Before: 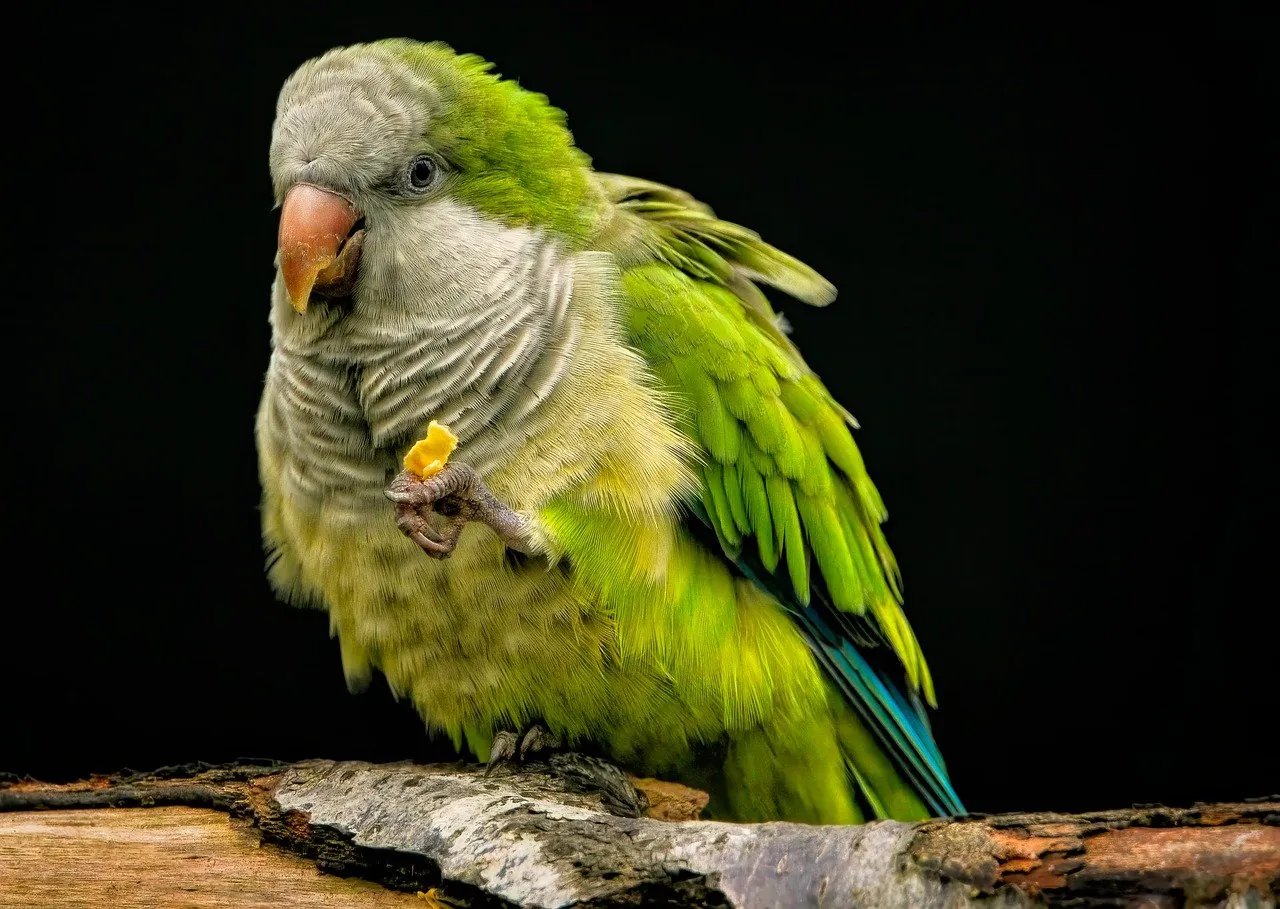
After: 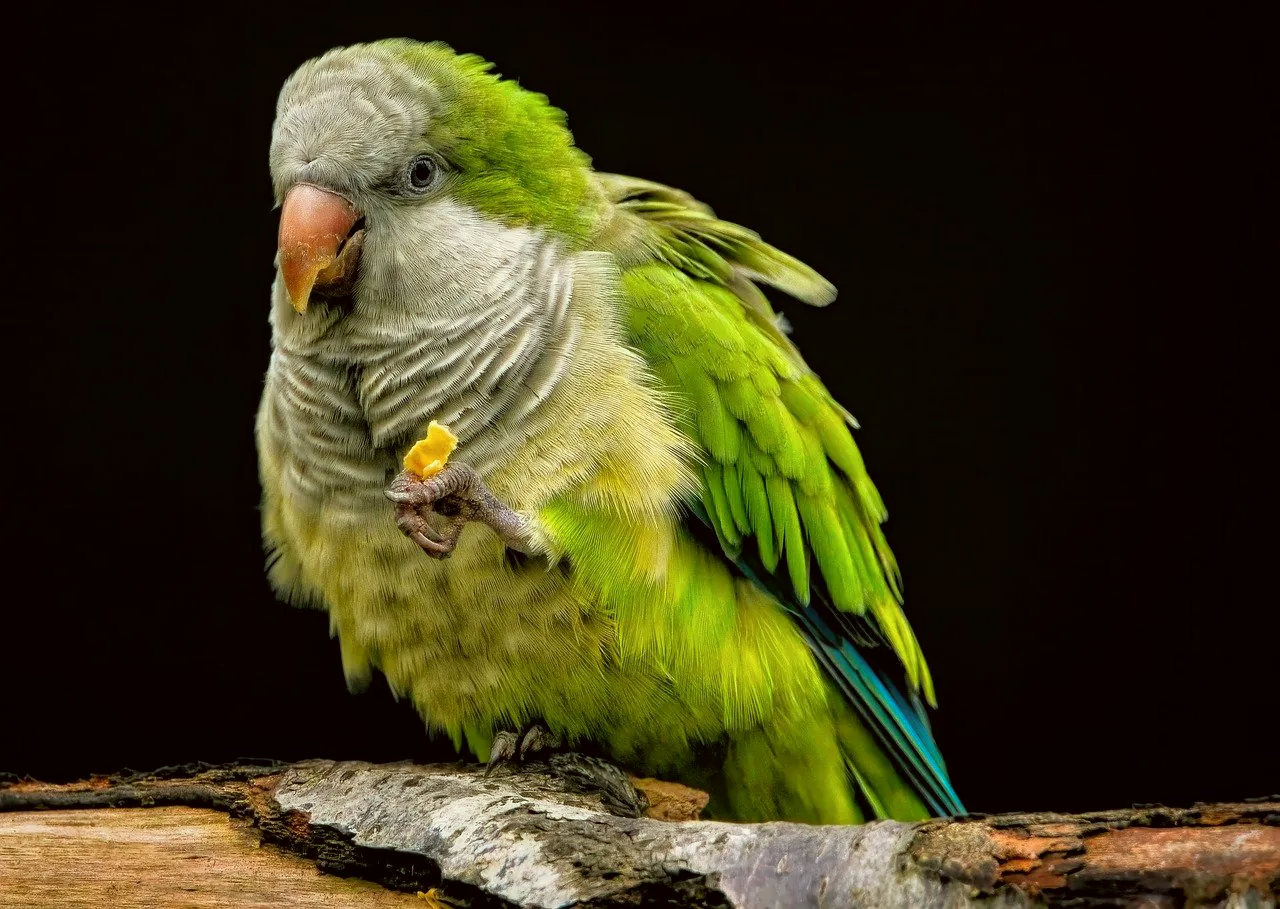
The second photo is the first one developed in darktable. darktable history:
color correction: highlights a* -2.96, highlights b* -2.18, shadows a* 2.22, shadows b* 2.69
